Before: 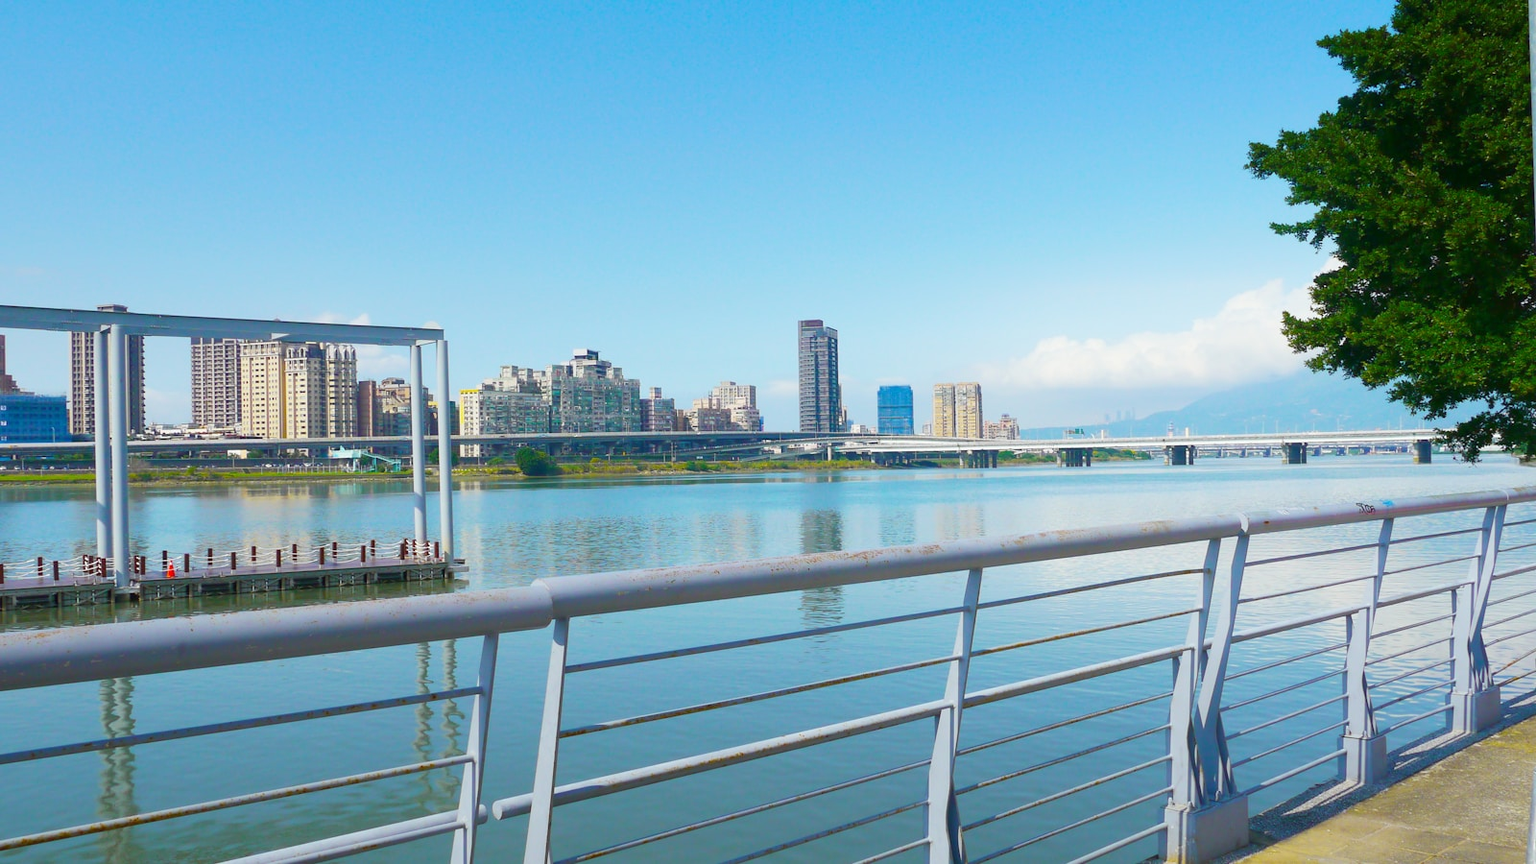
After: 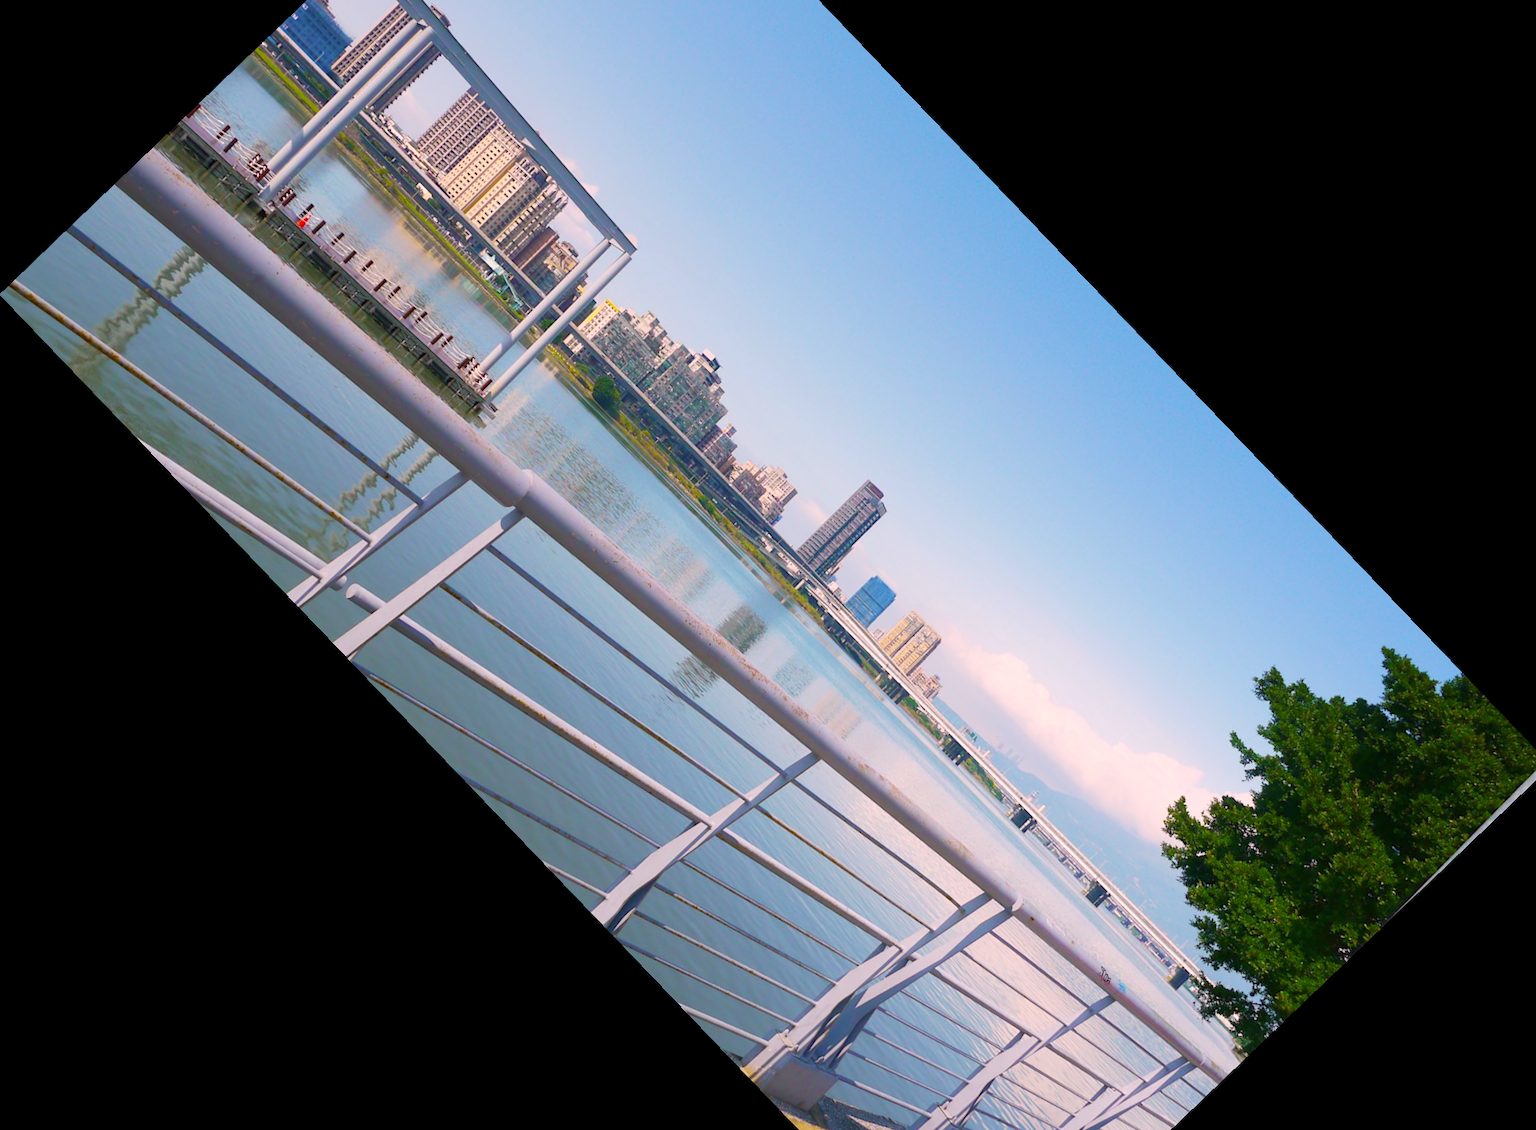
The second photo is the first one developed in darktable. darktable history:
color correction: highlights a* 14.52, highlights b* 4.84
crop and rotate: angle -46.26°, top 16.234%, right 0.912%, bottom 11.704%
